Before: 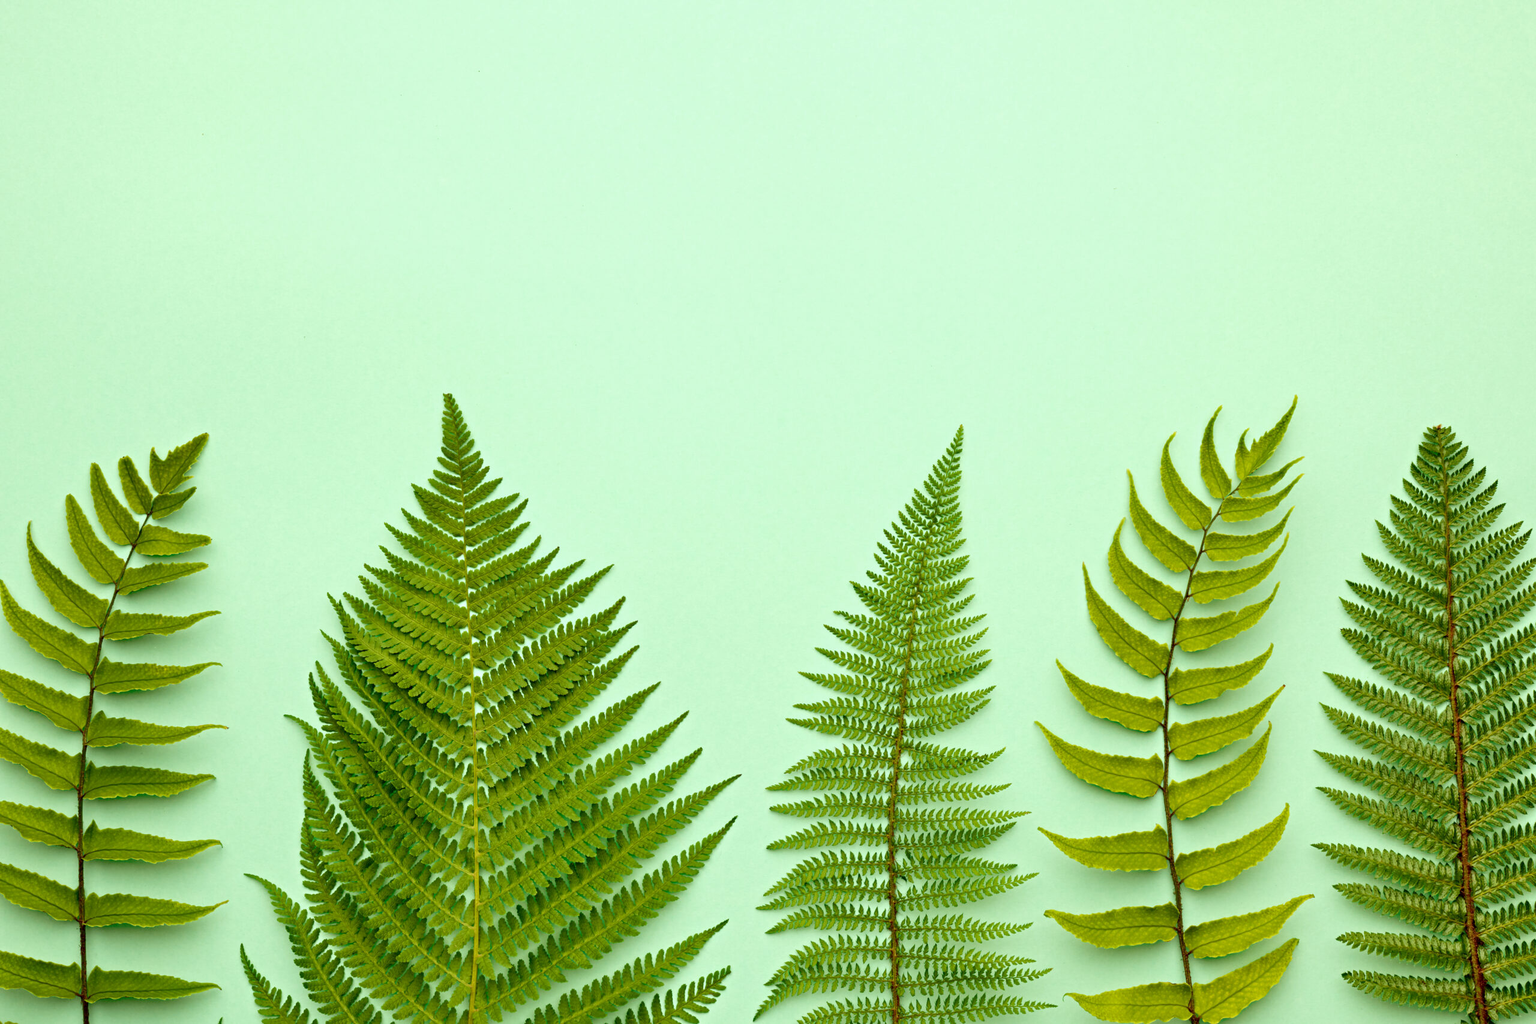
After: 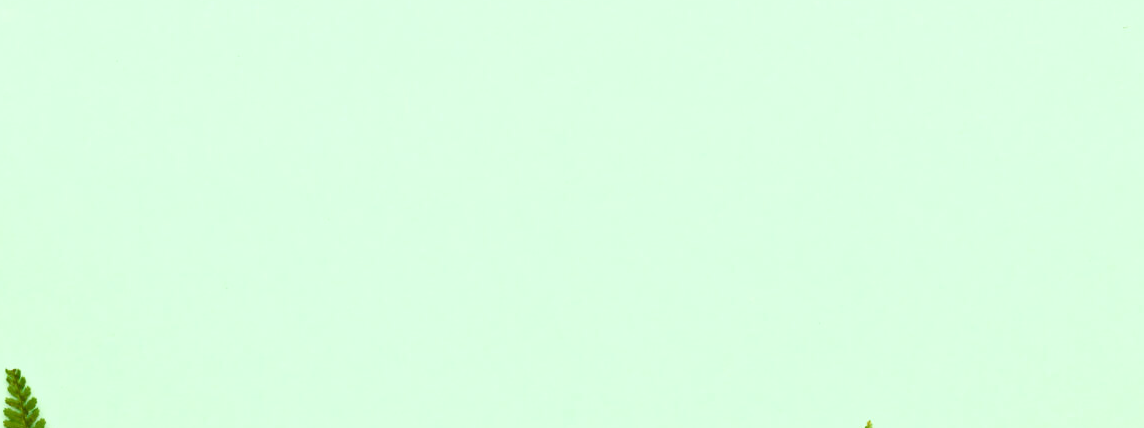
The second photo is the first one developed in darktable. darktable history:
shadows and highlights: shadows 0, highlights 40
crop: left 28.64%, top 16.832%, right 26.637%, bottom 58.055%
